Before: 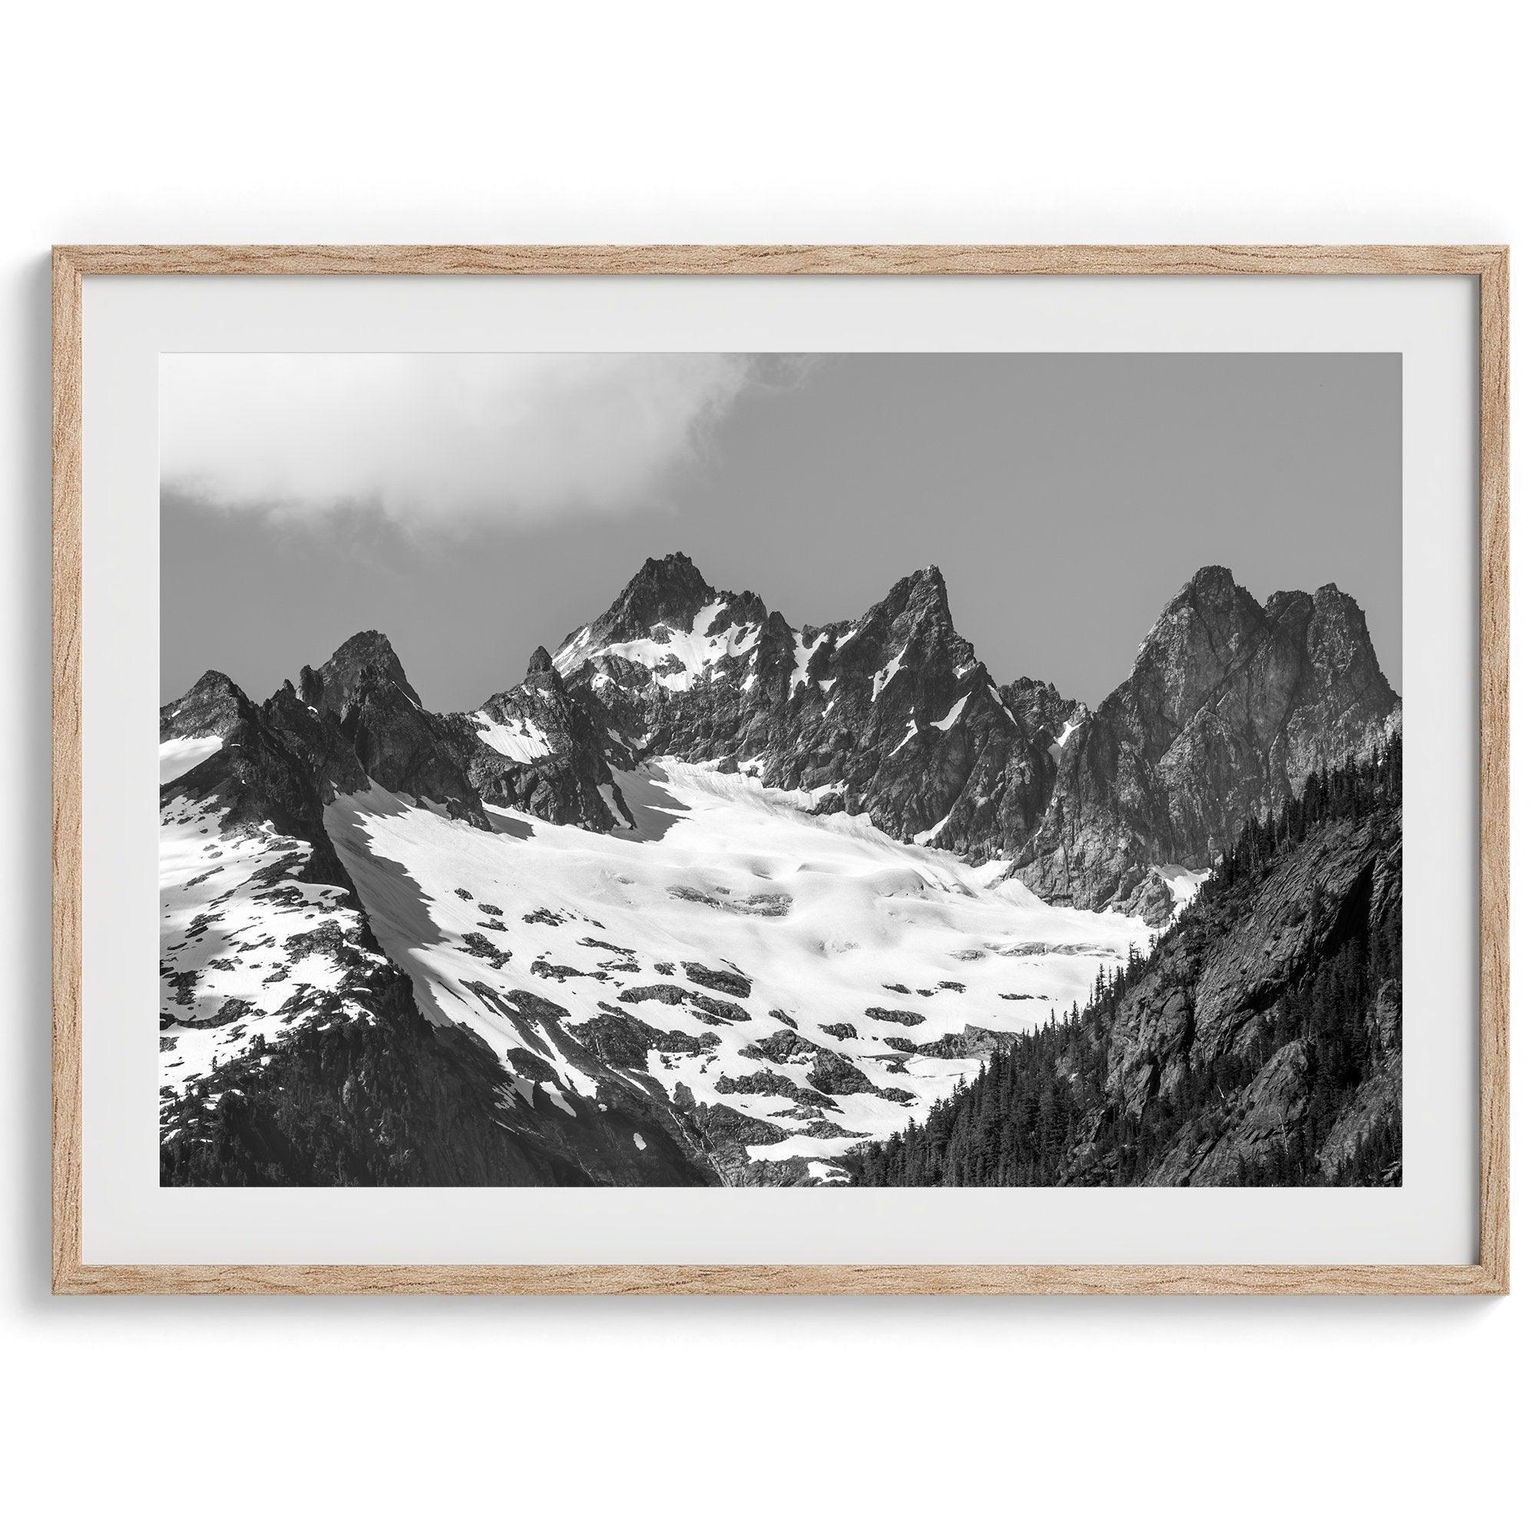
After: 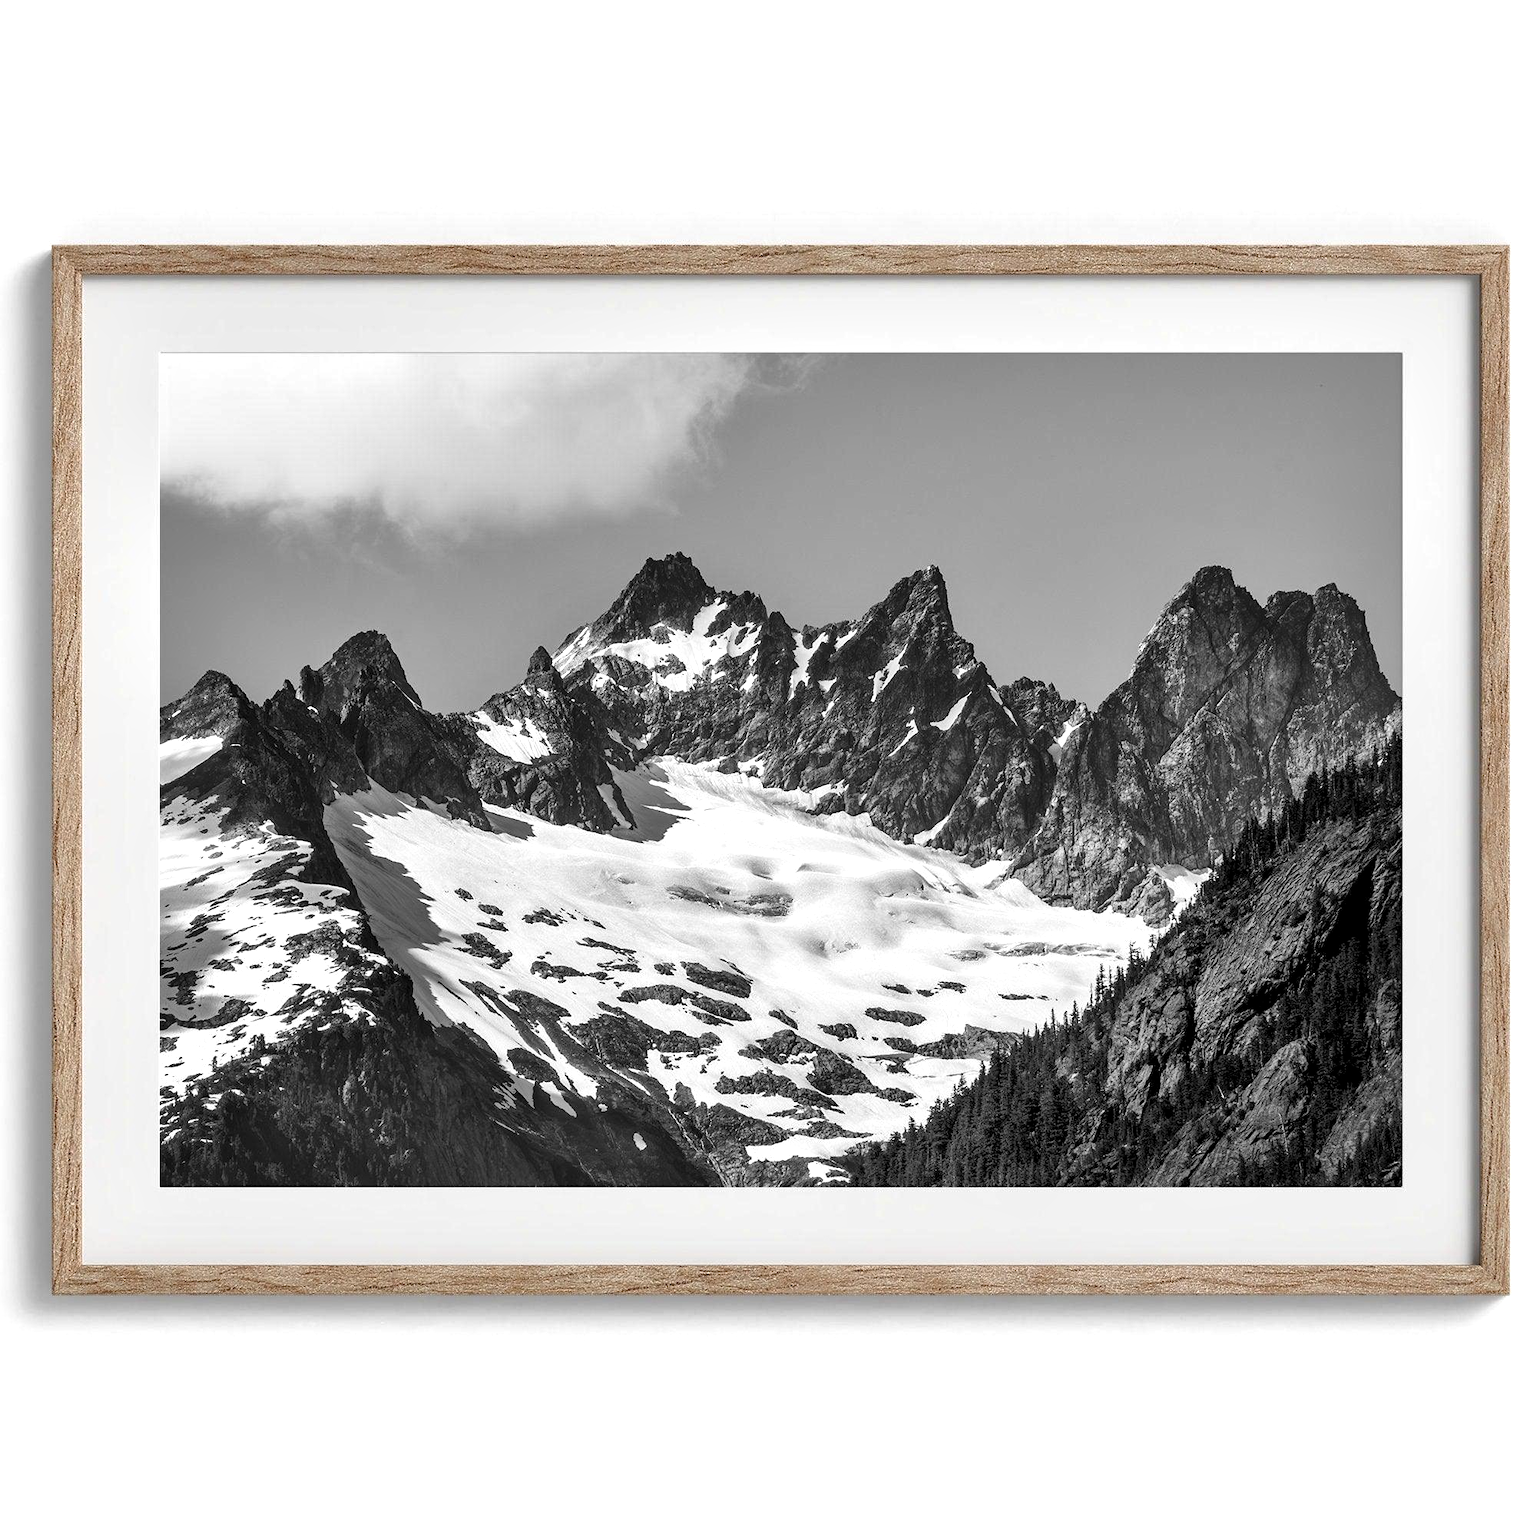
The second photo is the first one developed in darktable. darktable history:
local contrast: mode bilateral grid, contrast 70, coarseness 75, detail 180%, midtone range 0.2
levels: mode automatic, black 0.023%, white 99.97%, levels [0.062, 0.494, 0.925]
